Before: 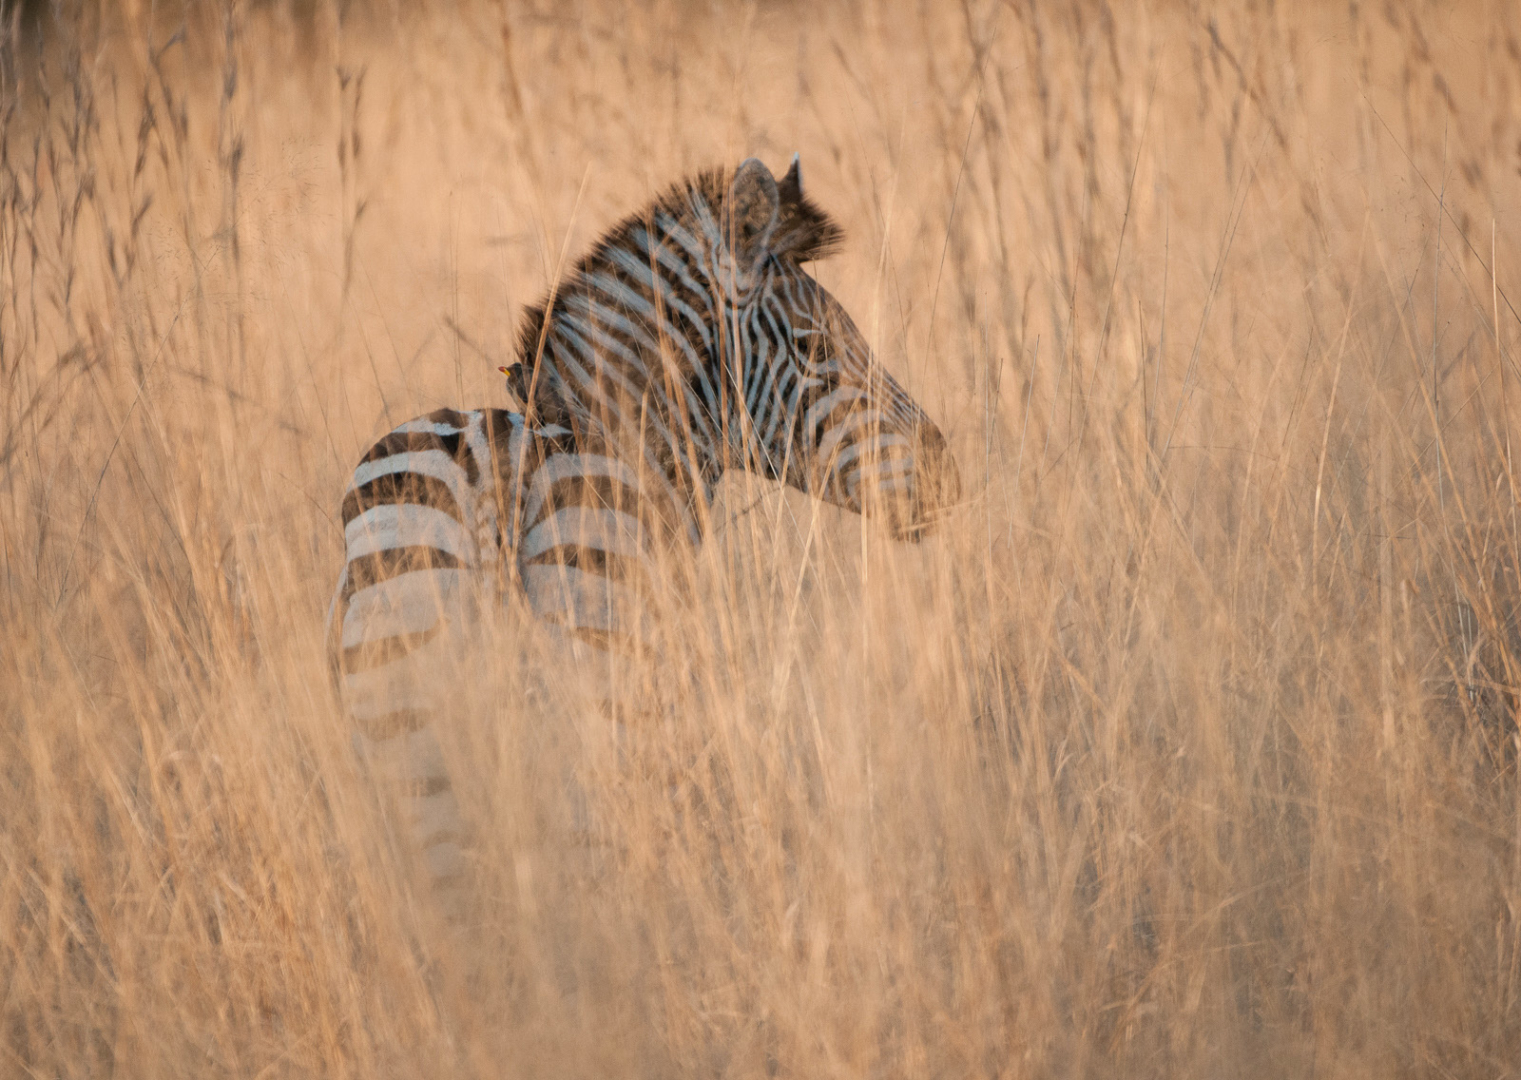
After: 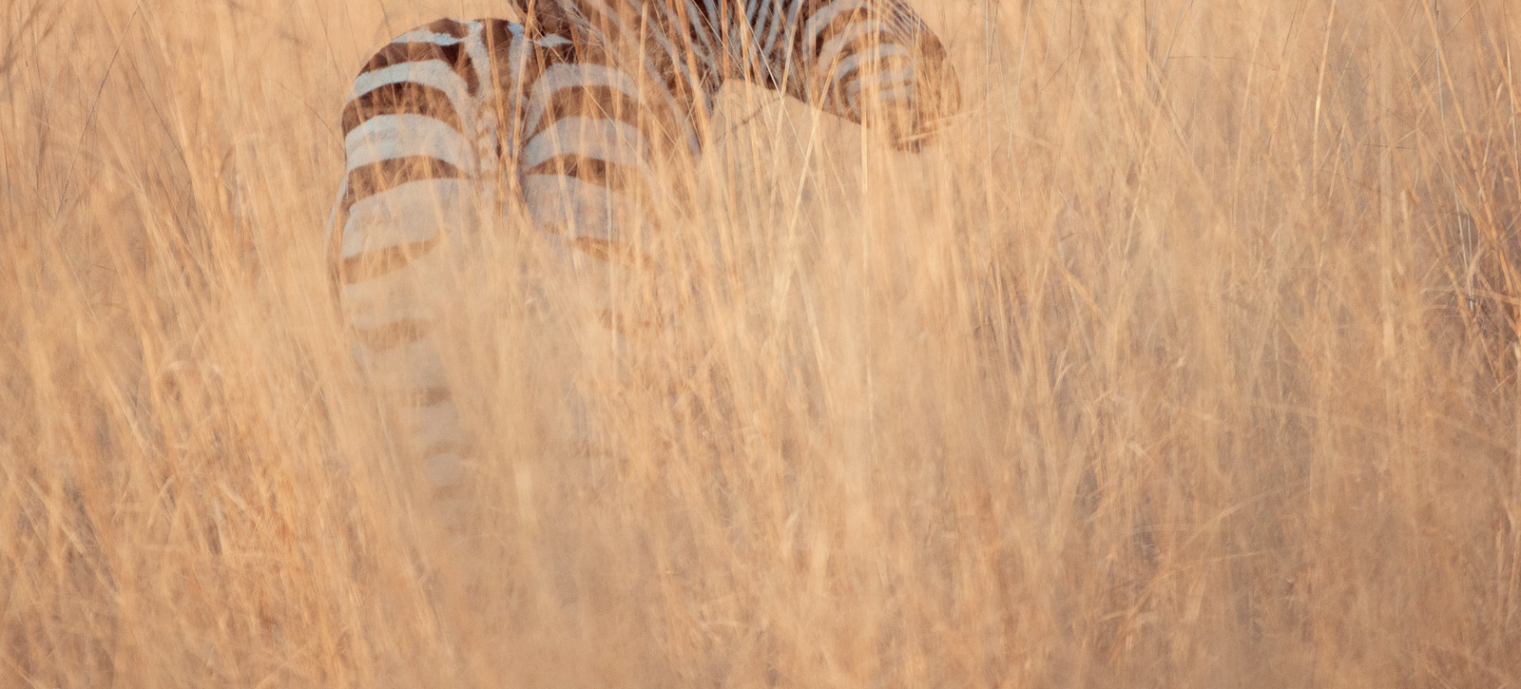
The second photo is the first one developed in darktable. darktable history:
color correction: highlights a* -6.98, highlights b* -0.204, shadows a* 20.63, shadows b* 11.65
contrast brightness saturation: brightness 0.155
crop and rotate: top 36.15%
